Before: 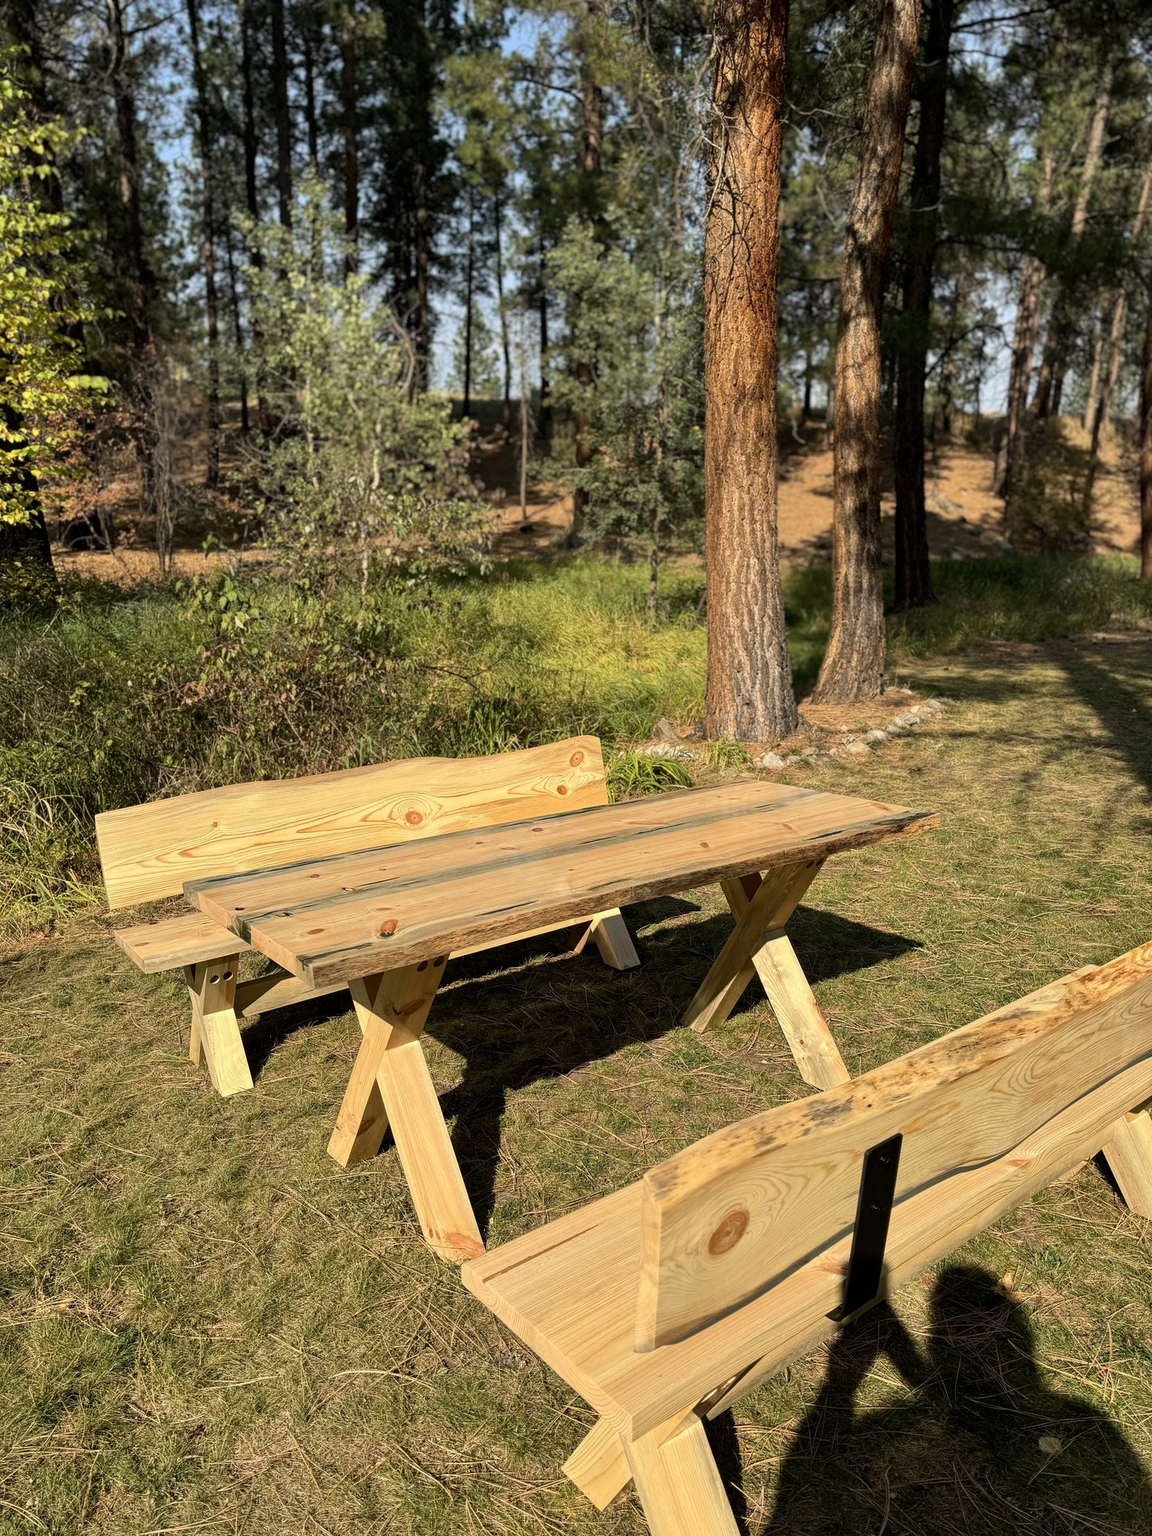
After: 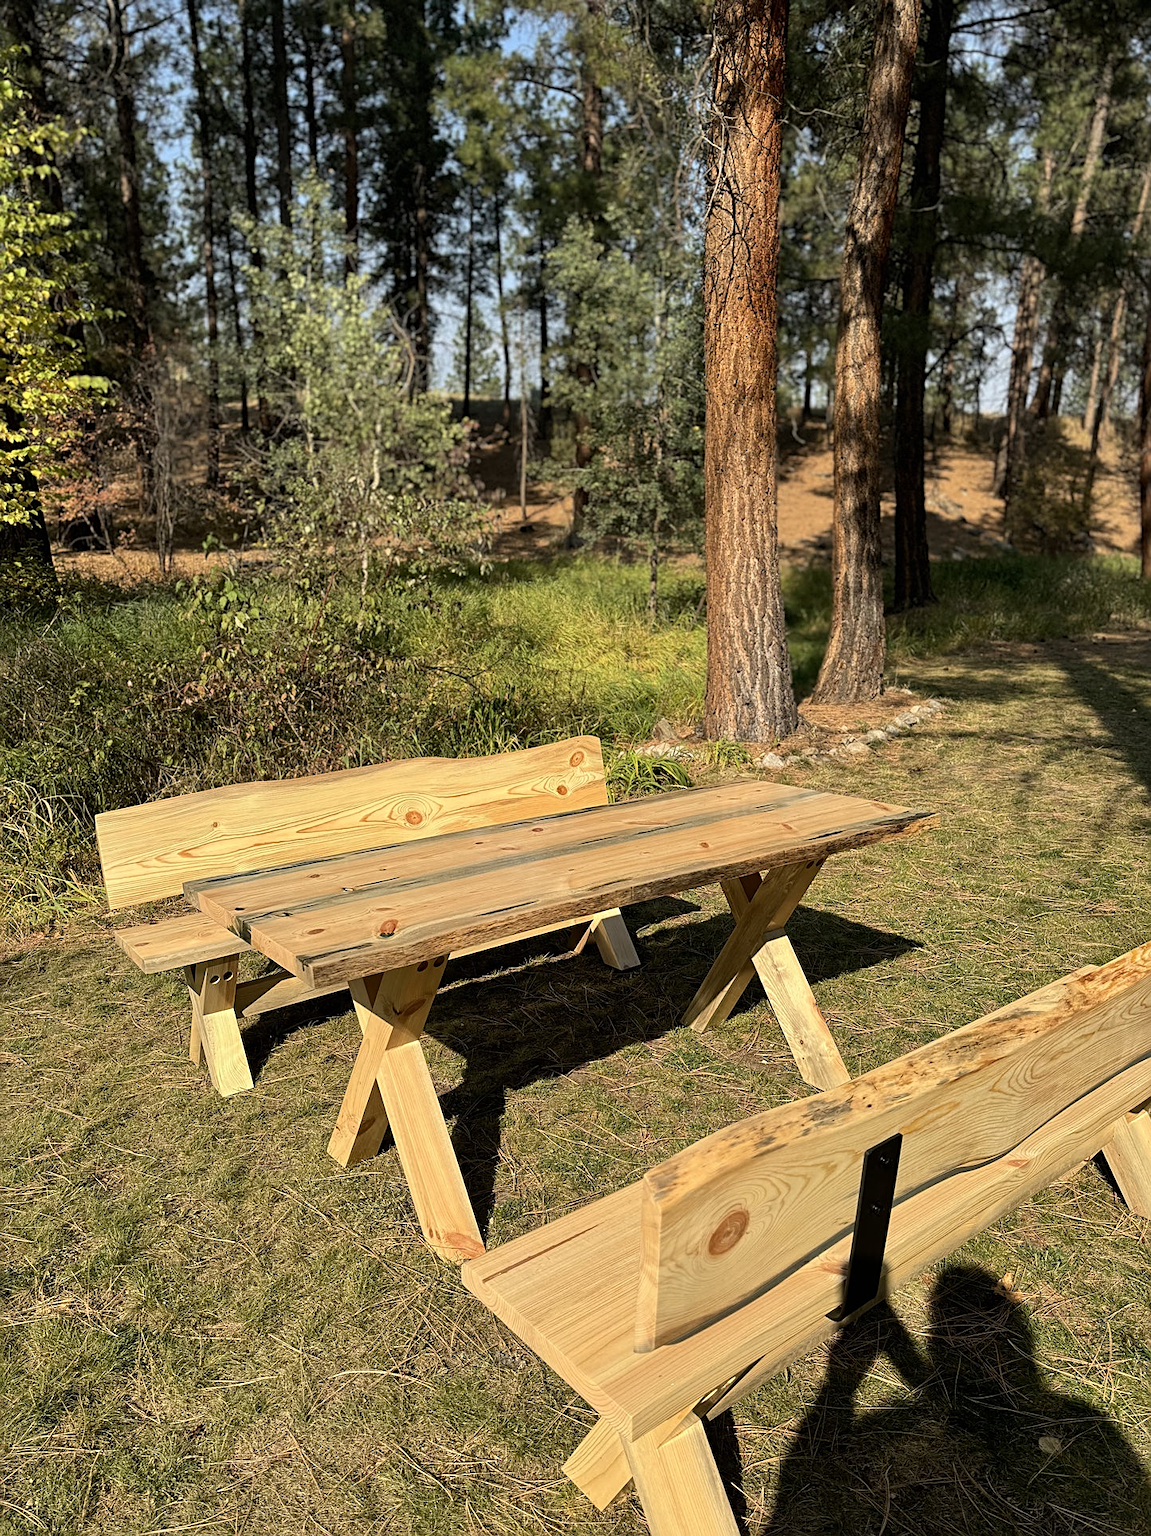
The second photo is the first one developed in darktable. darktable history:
sharpen: amount 0.478
